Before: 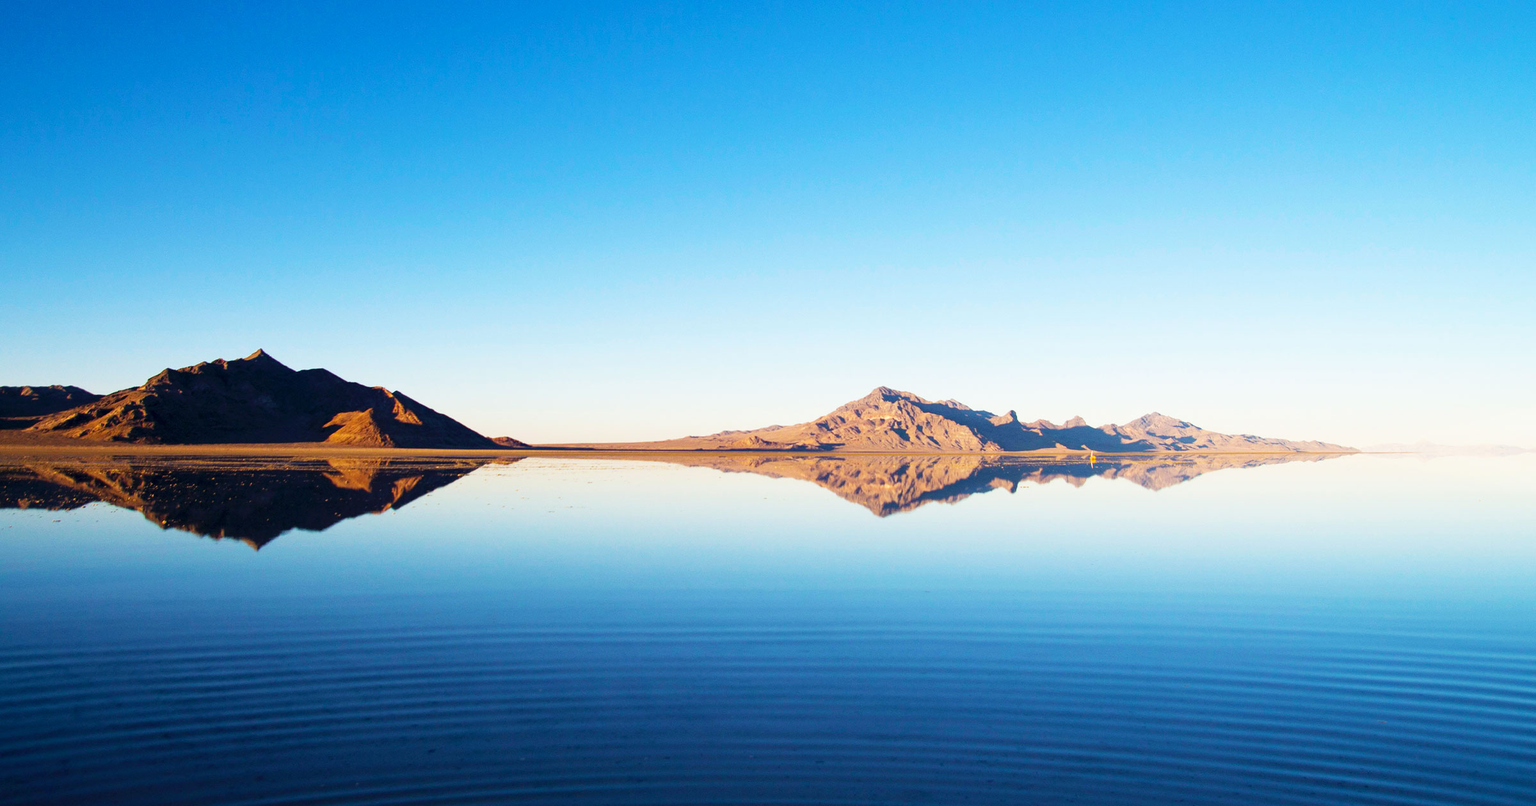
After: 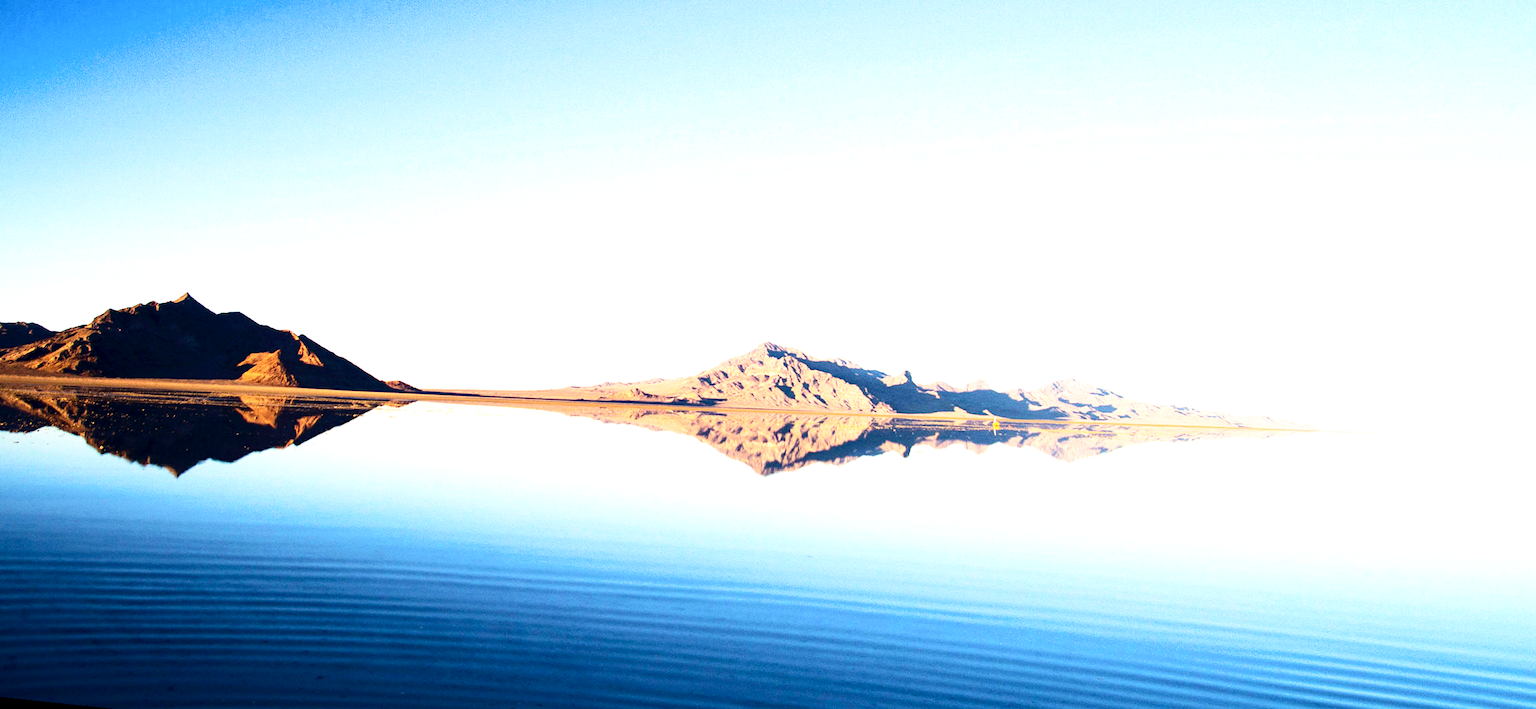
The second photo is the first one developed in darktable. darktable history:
local contrast: highlights 100%, shadows 100%, detail 120%, midtone range 0.2
rotate and perspective: rotation 1.69°, lens shift (vertical) -0.023, lens shift (horizontal) -0.291, crop left 0.025, crop right 0.988, crop top 0.092, crop bottom 0.842
exposure: exposure 0.6 EV, compensate highlight preservation false
split-toning: shadows › saturation 0.61, highlights › saturation 0.58, balance -28.74, compress 87.36%
contrast brightness saturation: contrast 0.28
